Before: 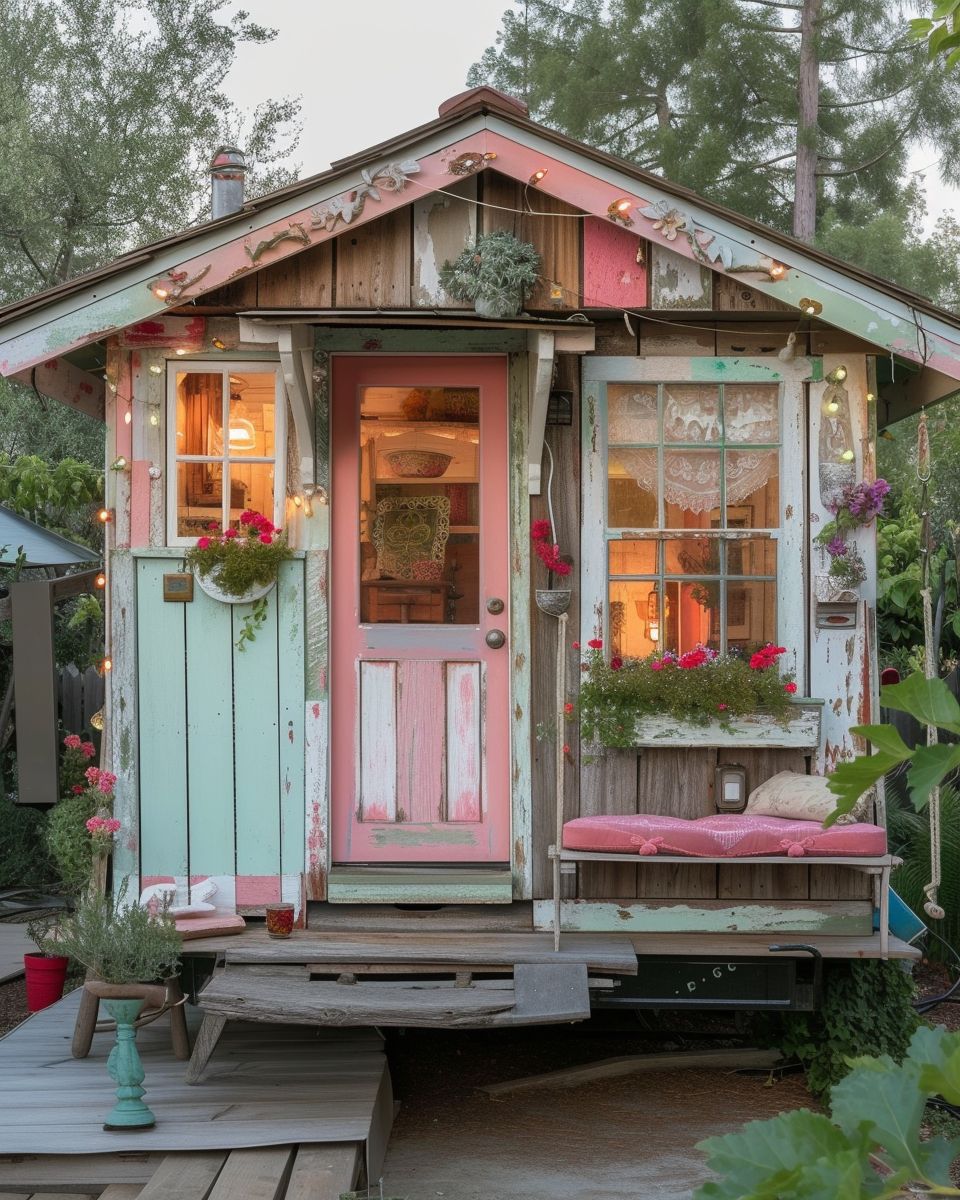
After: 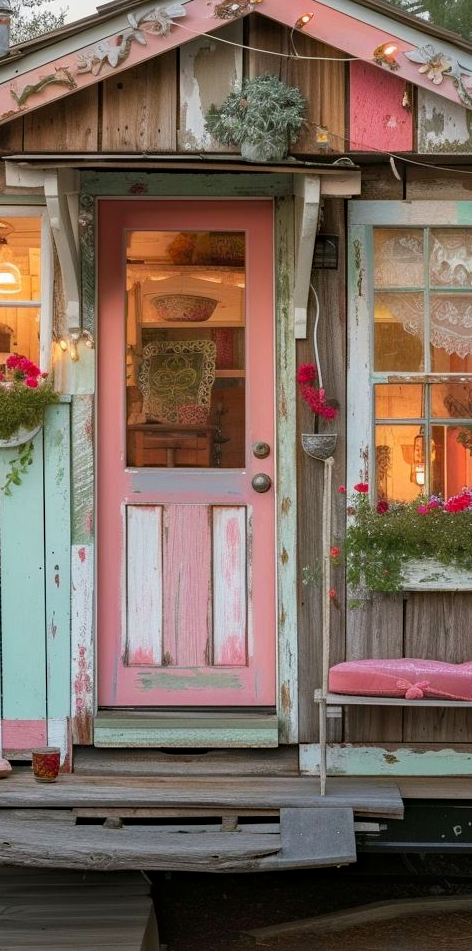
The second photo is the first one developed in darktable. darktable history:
base curve: curves: ch0 [(0, 0) (0.472, 0.508) (1, 1)], preserve colors none
crop and rotate: angle 0.011°, left 24.423%, top 13.041%, right 26.38%, bottom 7.618%
haze removal: compatibility mode true
